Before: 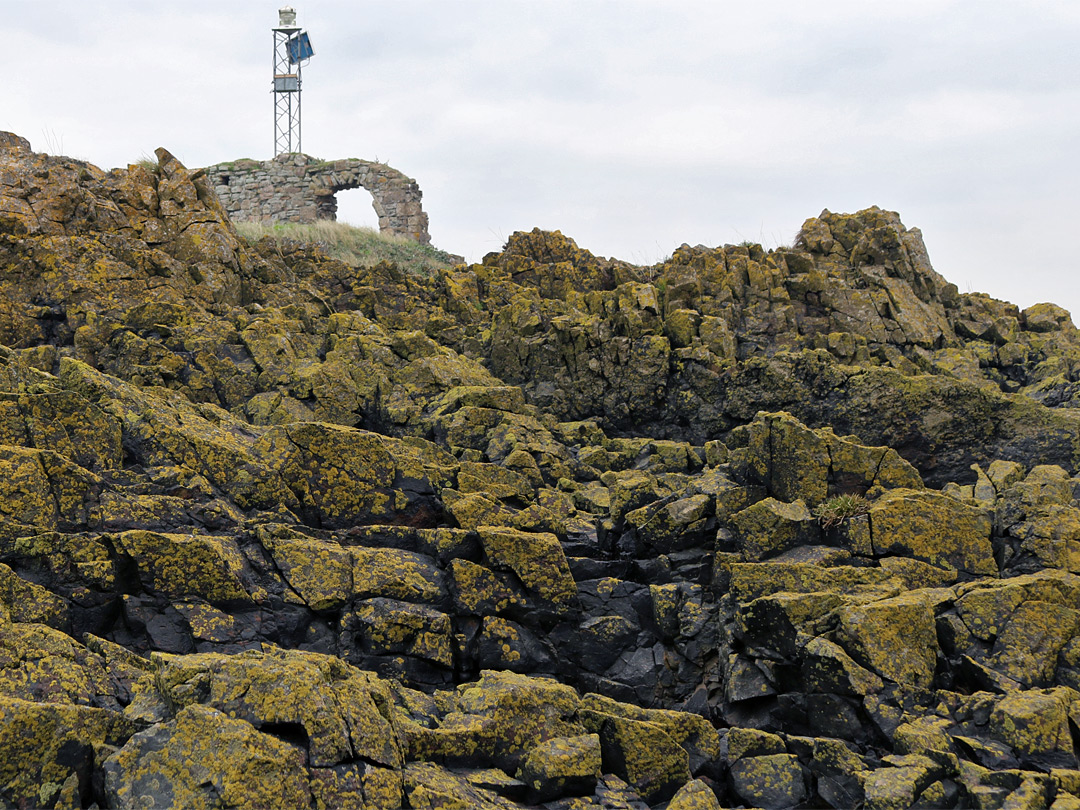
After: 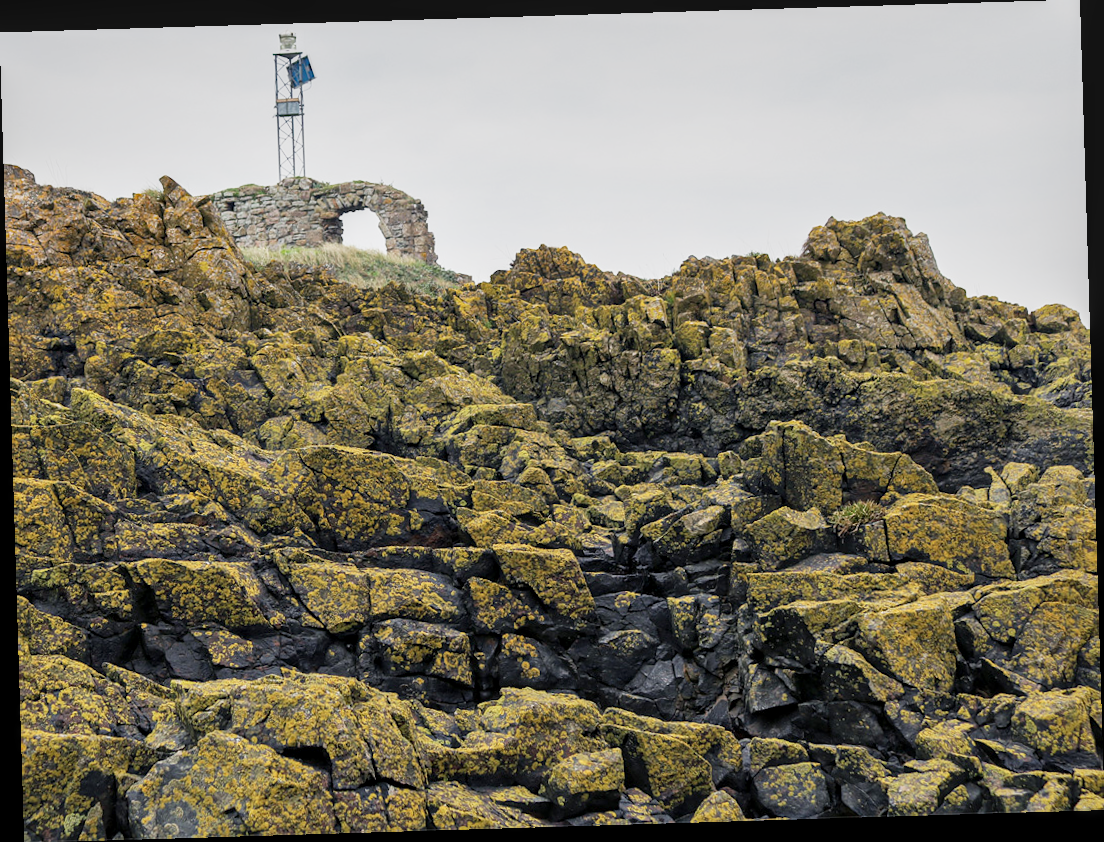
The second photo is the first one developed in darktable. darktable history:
local contrast: on, module defaults
rotate and perspective: rotation -1.75°, automatic cropping off
white balance: emerald 1
base curve: curves: ch0 [(0, 0) (0.088, 0.125) (0.176, 0.251) (0.354, 0.501) (0.613, 0.749) (1, 0.877)], preserve colors none
